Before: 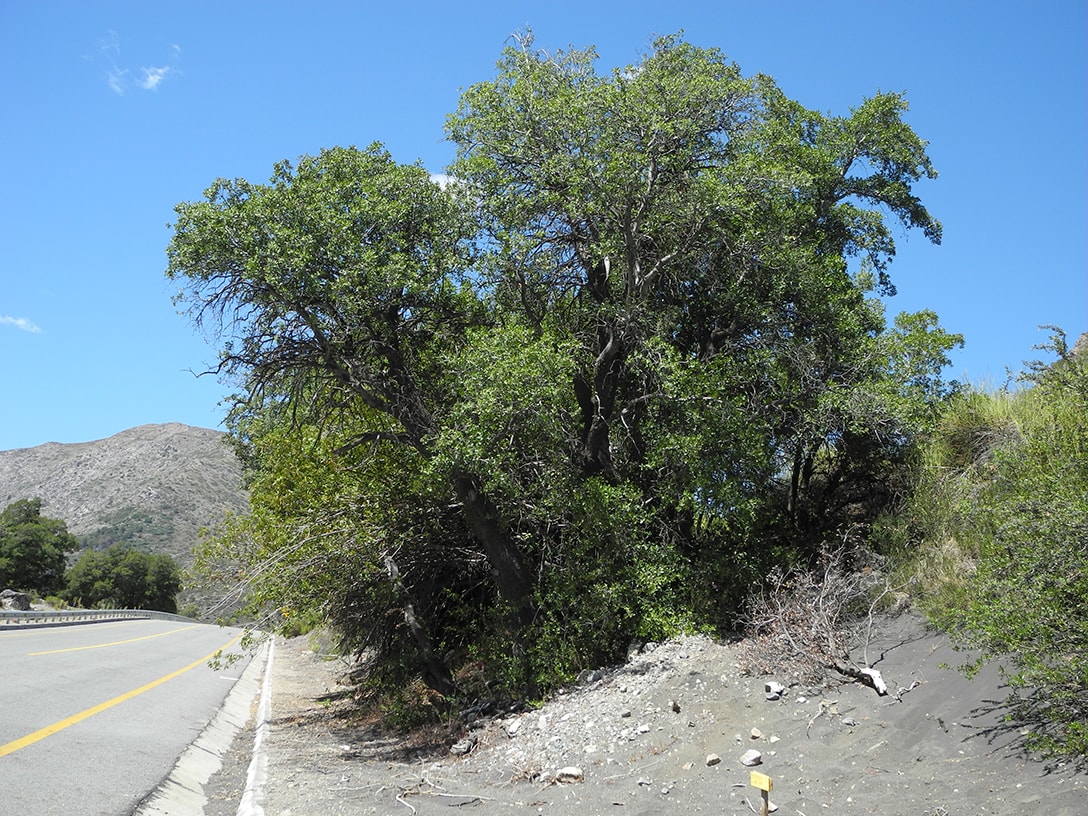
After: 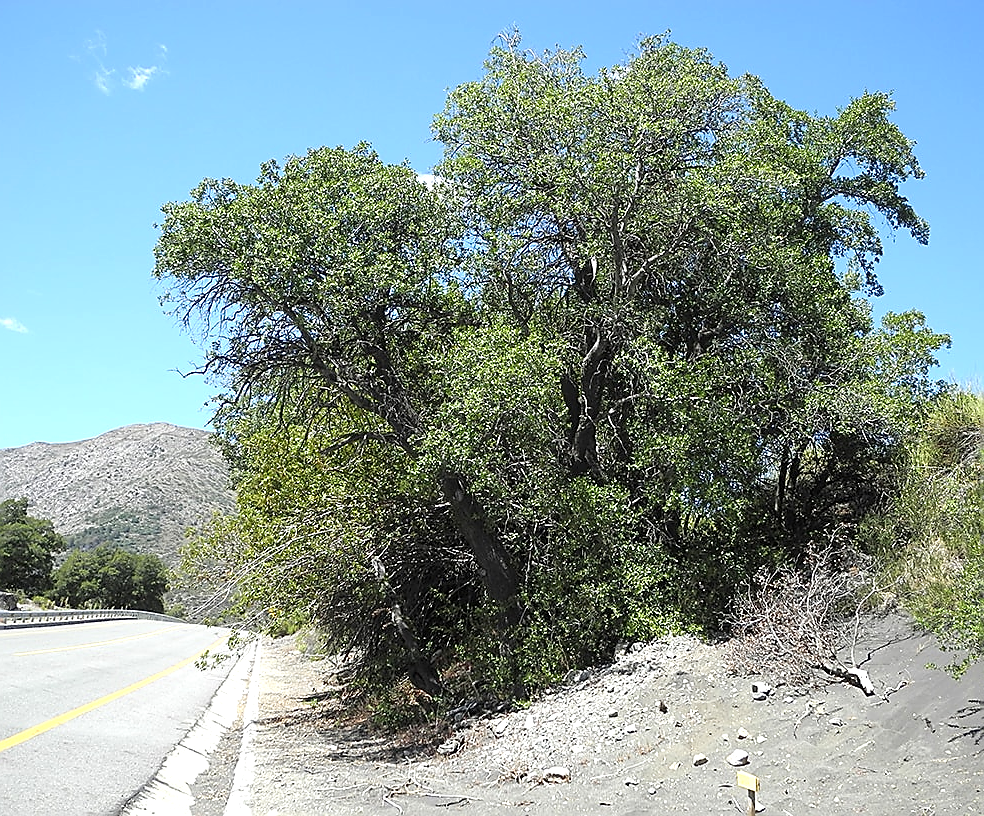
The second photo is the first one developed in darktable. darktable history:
sharpen: radius 1.352, amount 1.267, threshold 0.845
crop and rotate: left 1.226%, right 8.295%
contrast brightness saturation: contrast 0.006, saturation -0.061
exposure: black level correction 0, exposure 0.499 EV, compensate exposure bias true, compensate highlight preservation false
